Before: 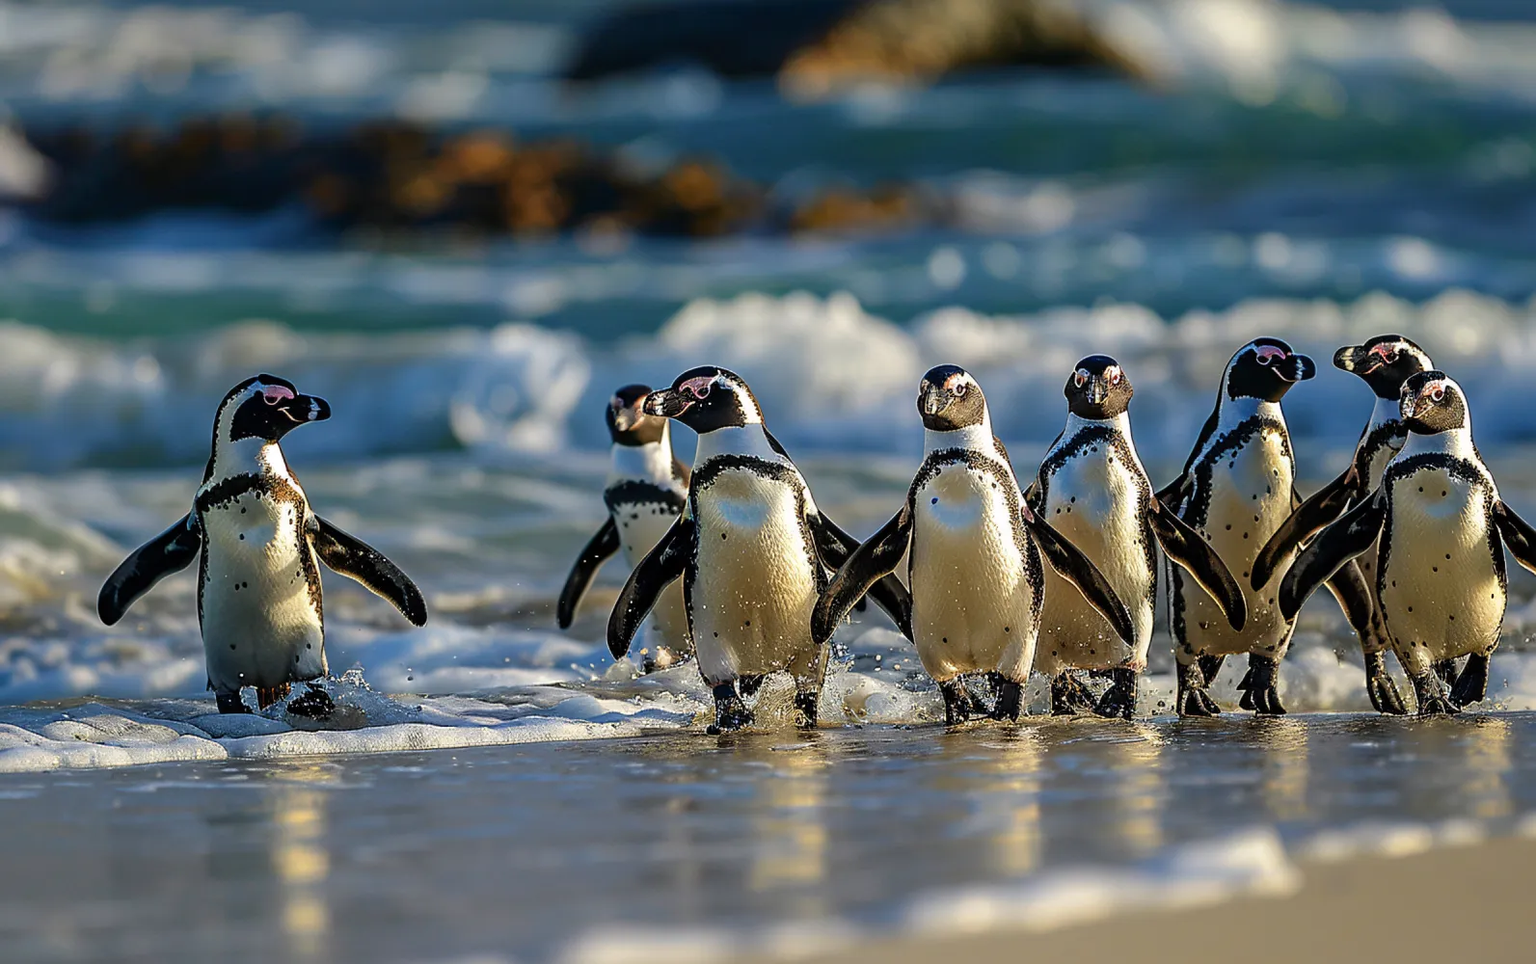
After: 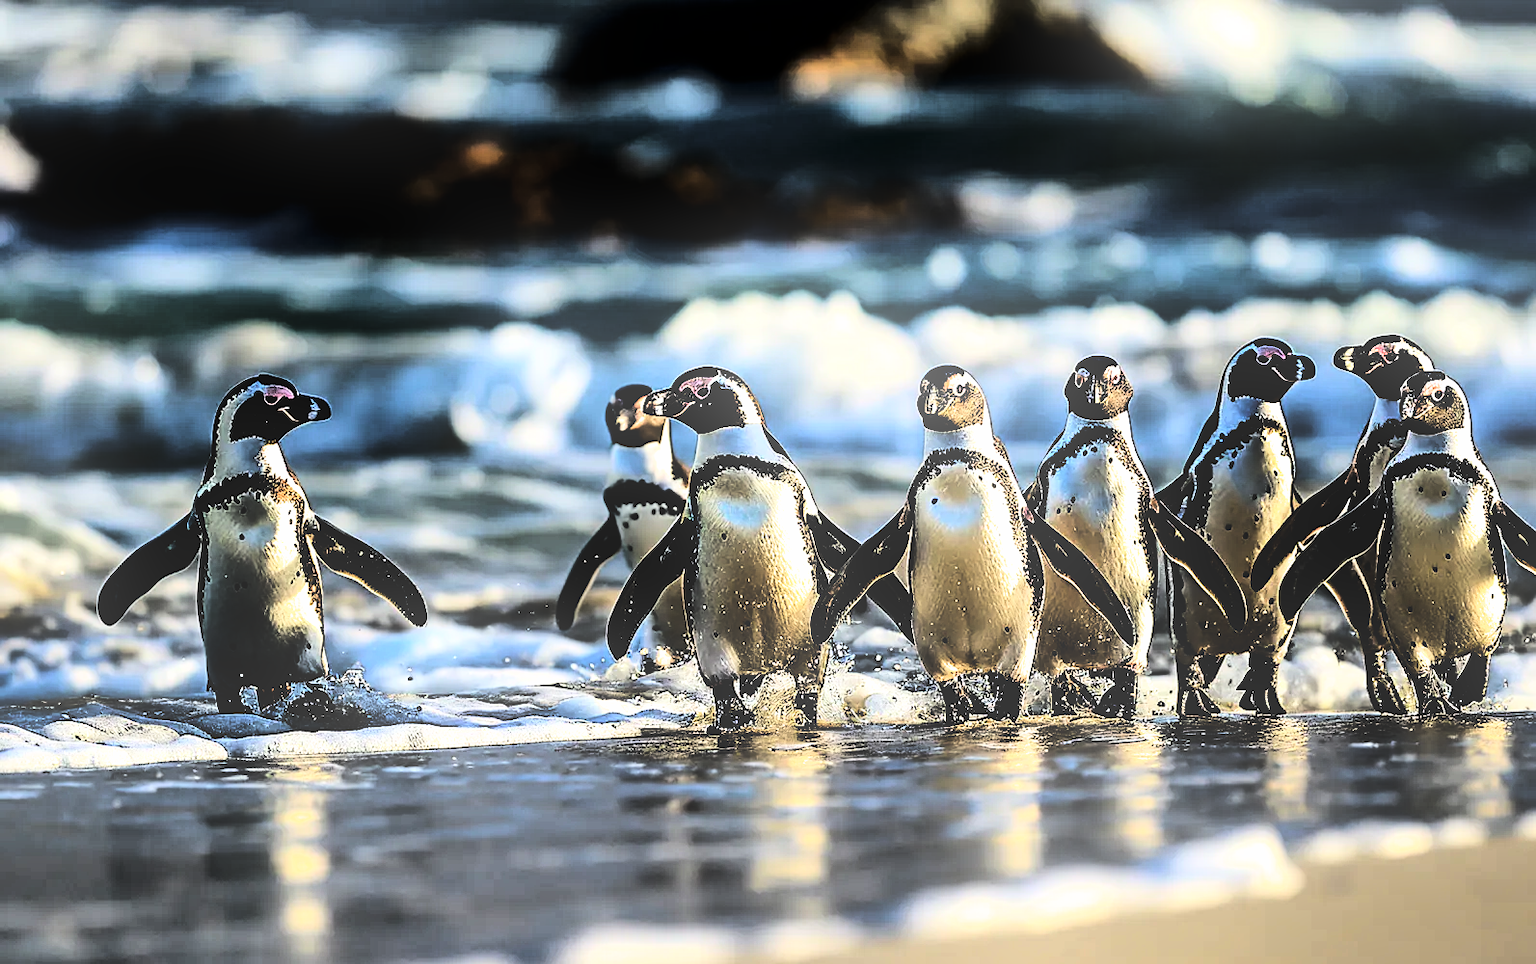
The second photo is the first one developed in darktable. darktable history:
contrast equalizer: octaves 7, y [[0.6 ×6], [0.55 ×6], [0 ×6], [0 ×6], [0 ×6]], mix 0.3
bloom: size 16%, threshold 98%, strength 20%
filmic rgb: black relative exposure -8.2 EV, white relative exposure 2.2 EV, threshold 3 EV, hardness 7.11, latitude 85.74%, contrast 1.696, highlights saturation mix -4%, shadows ↔ highlights balance -2.69%, color science v5 (2021), contrast in shadows safe, contrast in highlights safe, enable highlight reconstruction true
shadows and highlights: shadows 30.63, highlights -63.22, shadows color adjustment 98%, highlights color adjustment 58.61%, soften with gaussian
tone curve: curves: ch0 [(0, 0) (0.179, 0.073) (0.265, 0.147) (0.463, 0.553) (0.51, 0.635) (0.716, 0.863) (1, 0.997)], color space Lab, linked channels, preserve colors none
